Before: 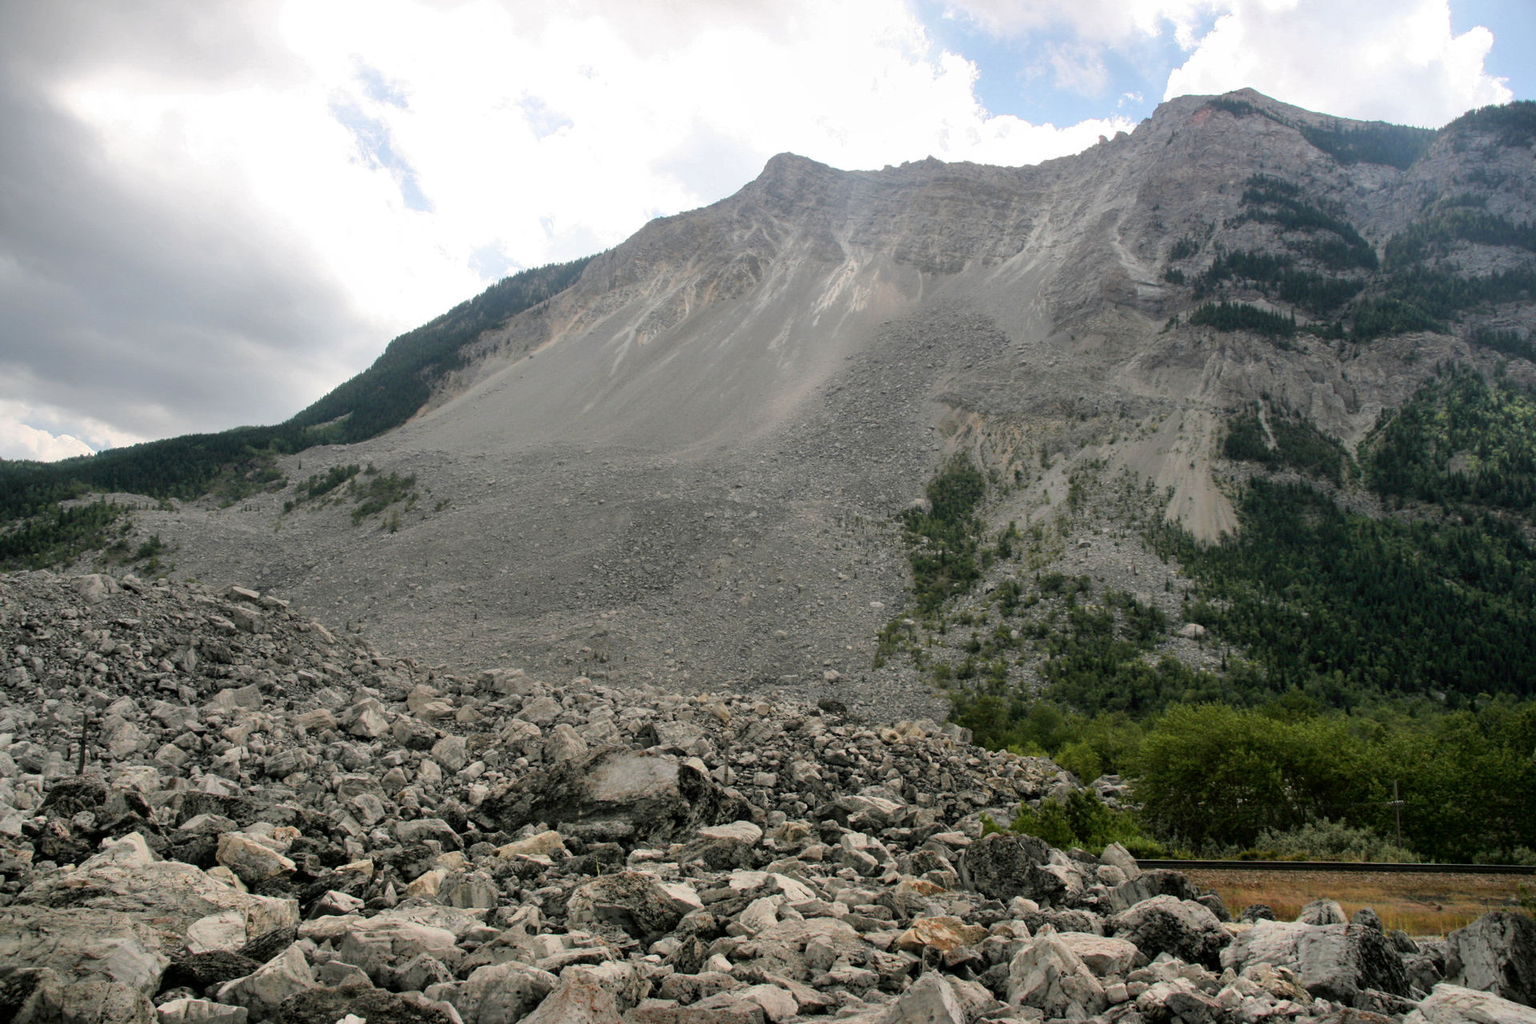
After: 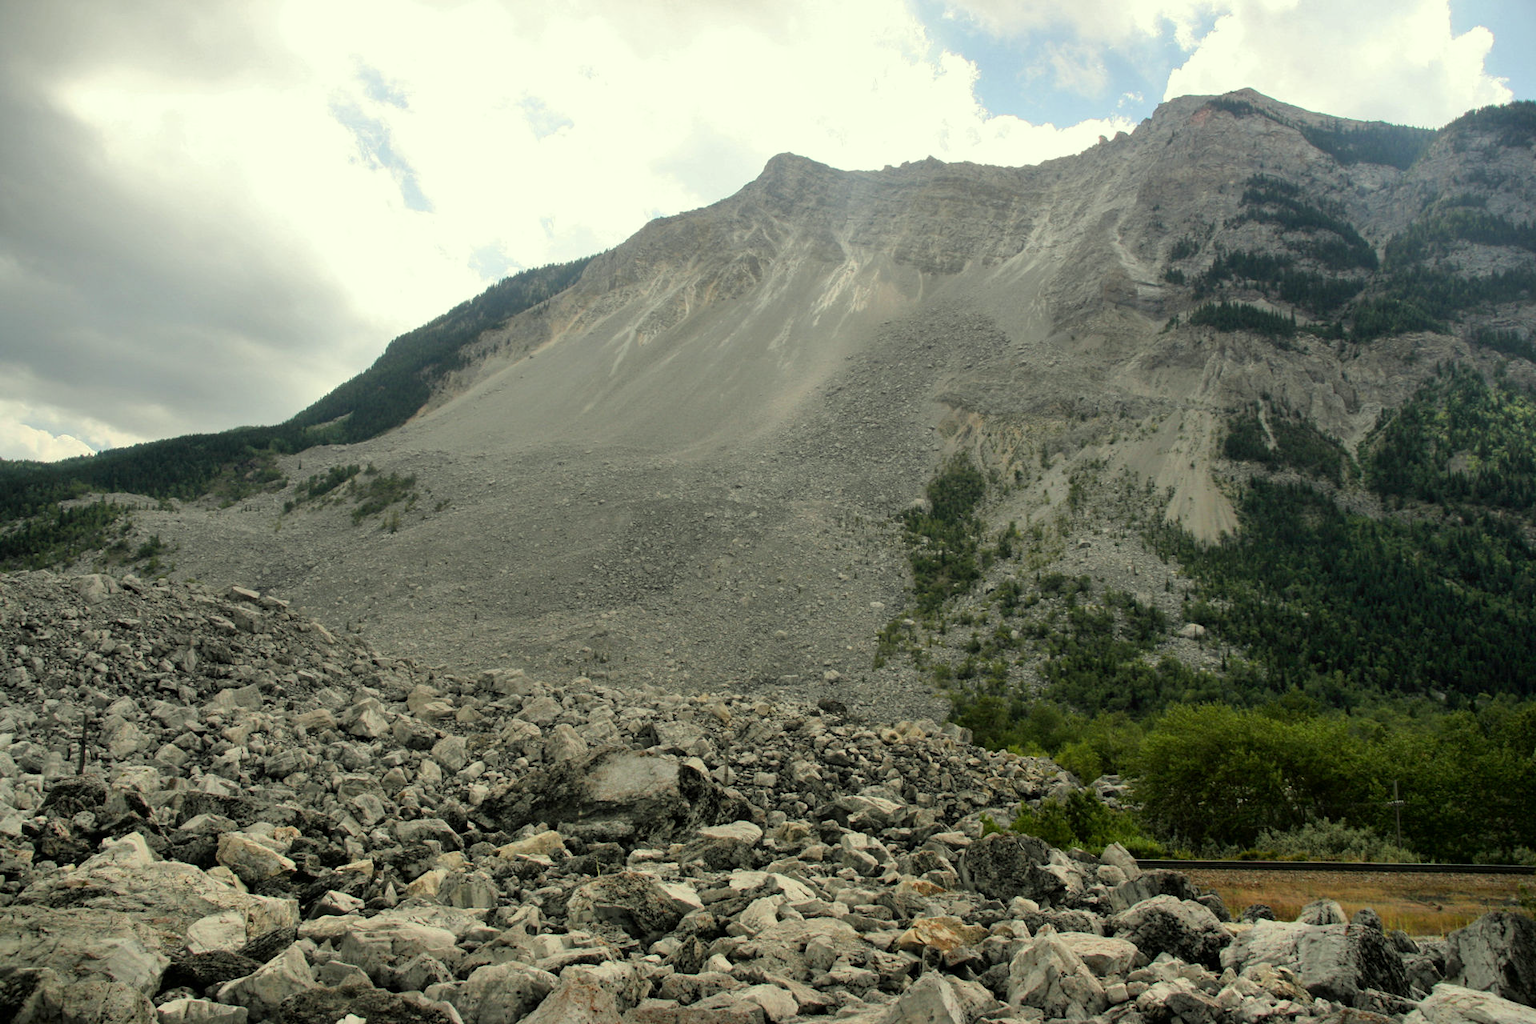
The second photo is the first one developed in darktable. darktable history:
color correction: highlights a* -5.63, highlights b* 11.19
